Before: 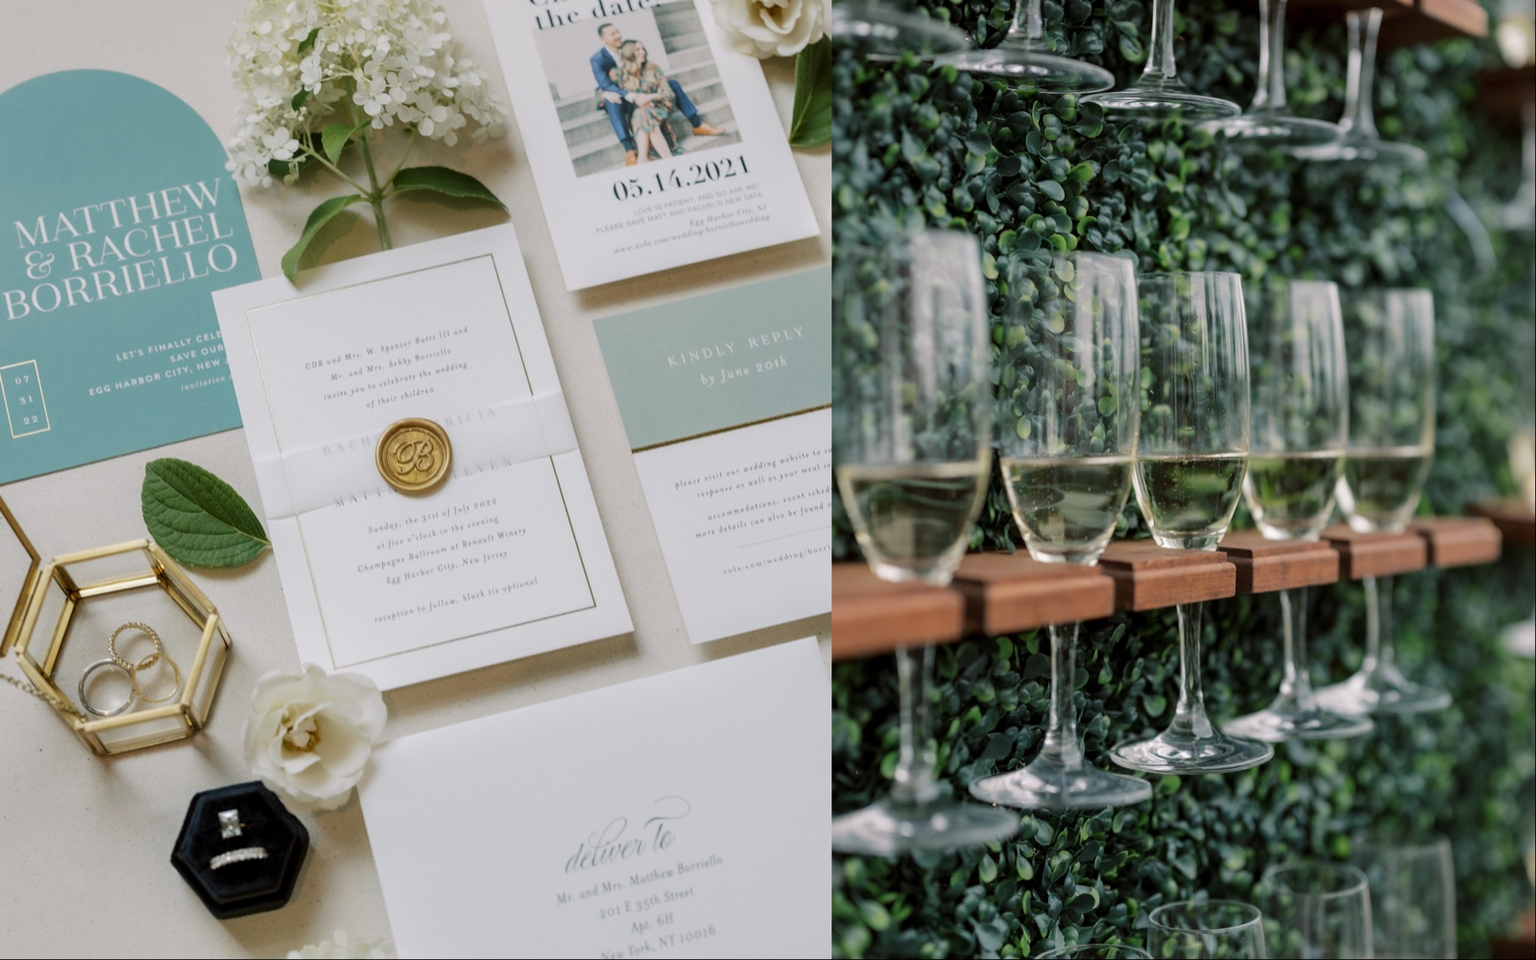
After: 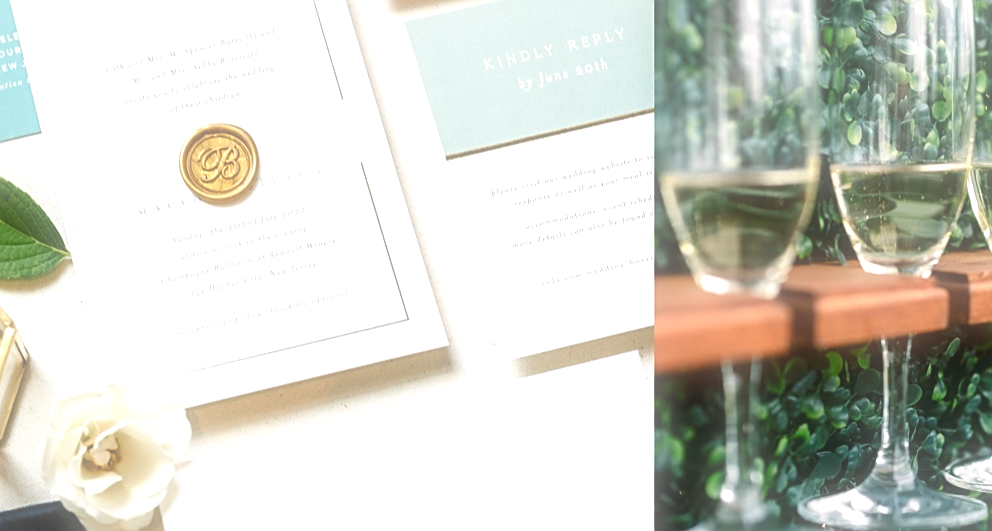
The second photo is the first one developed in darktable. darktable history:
crop: left 13.312%, top 31.28%, right 24.627%, bottom 15.582%
soften: size 60.24%, saturation 65.46%, brightness 0.506 EV, mix 25.7%
sharpen: on, module defaults
exposure: black level correction 0, exposure 1.2 EV, compensate exposure bias true, compensate highlight preservation false
color balance rgb: perceptual saturation grading › global saturation 35%, perceptual saturation grading › highlights -25%, perceptual saturation grading › shadows 50%
